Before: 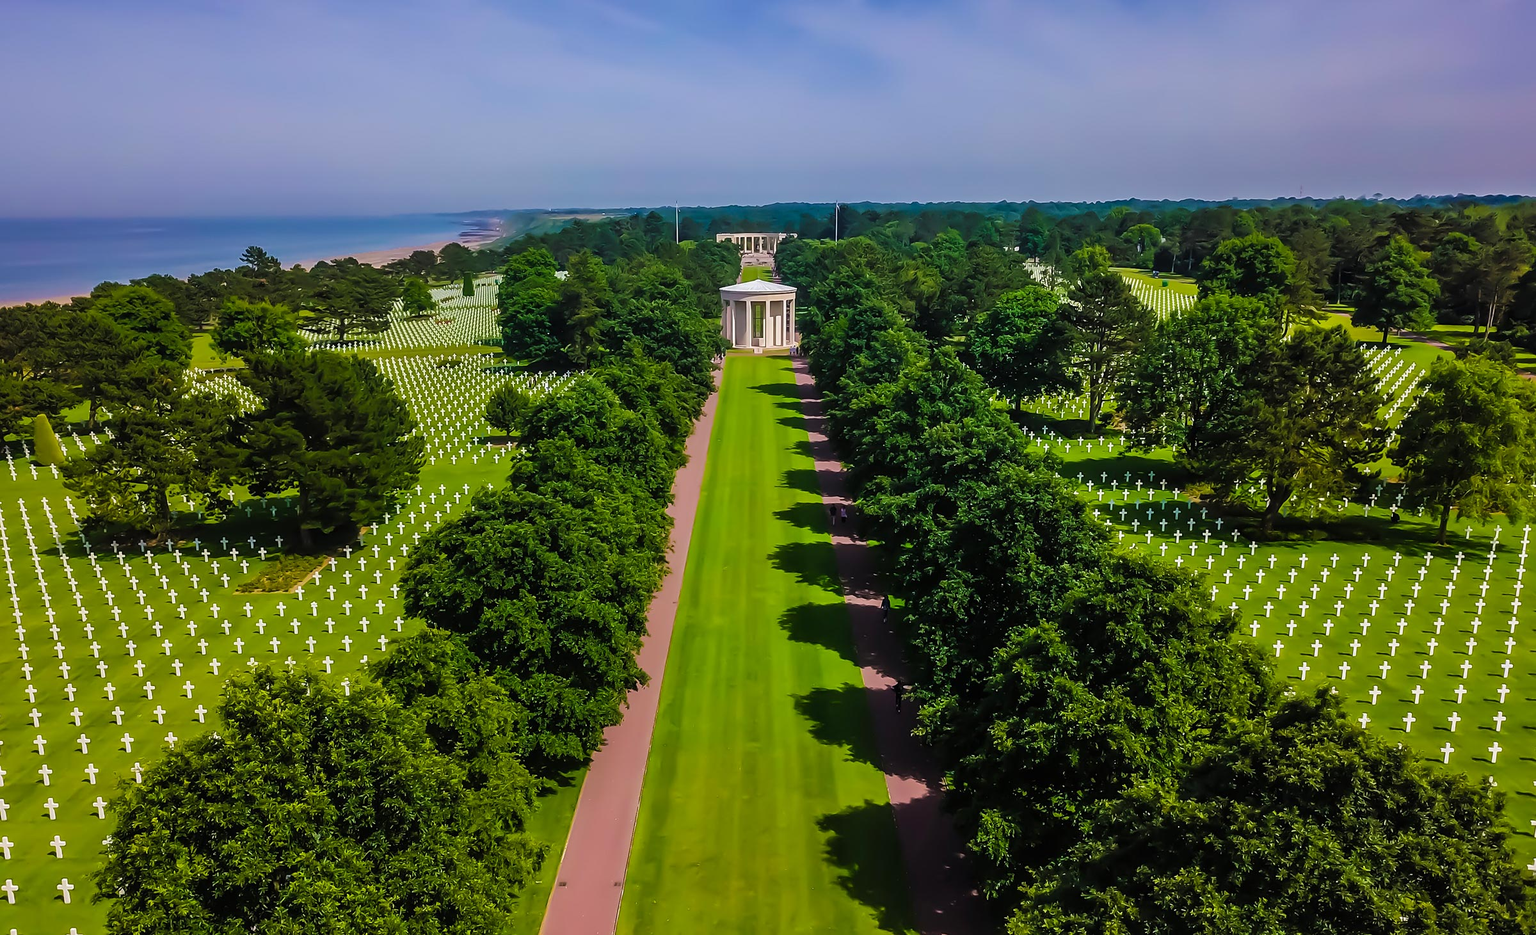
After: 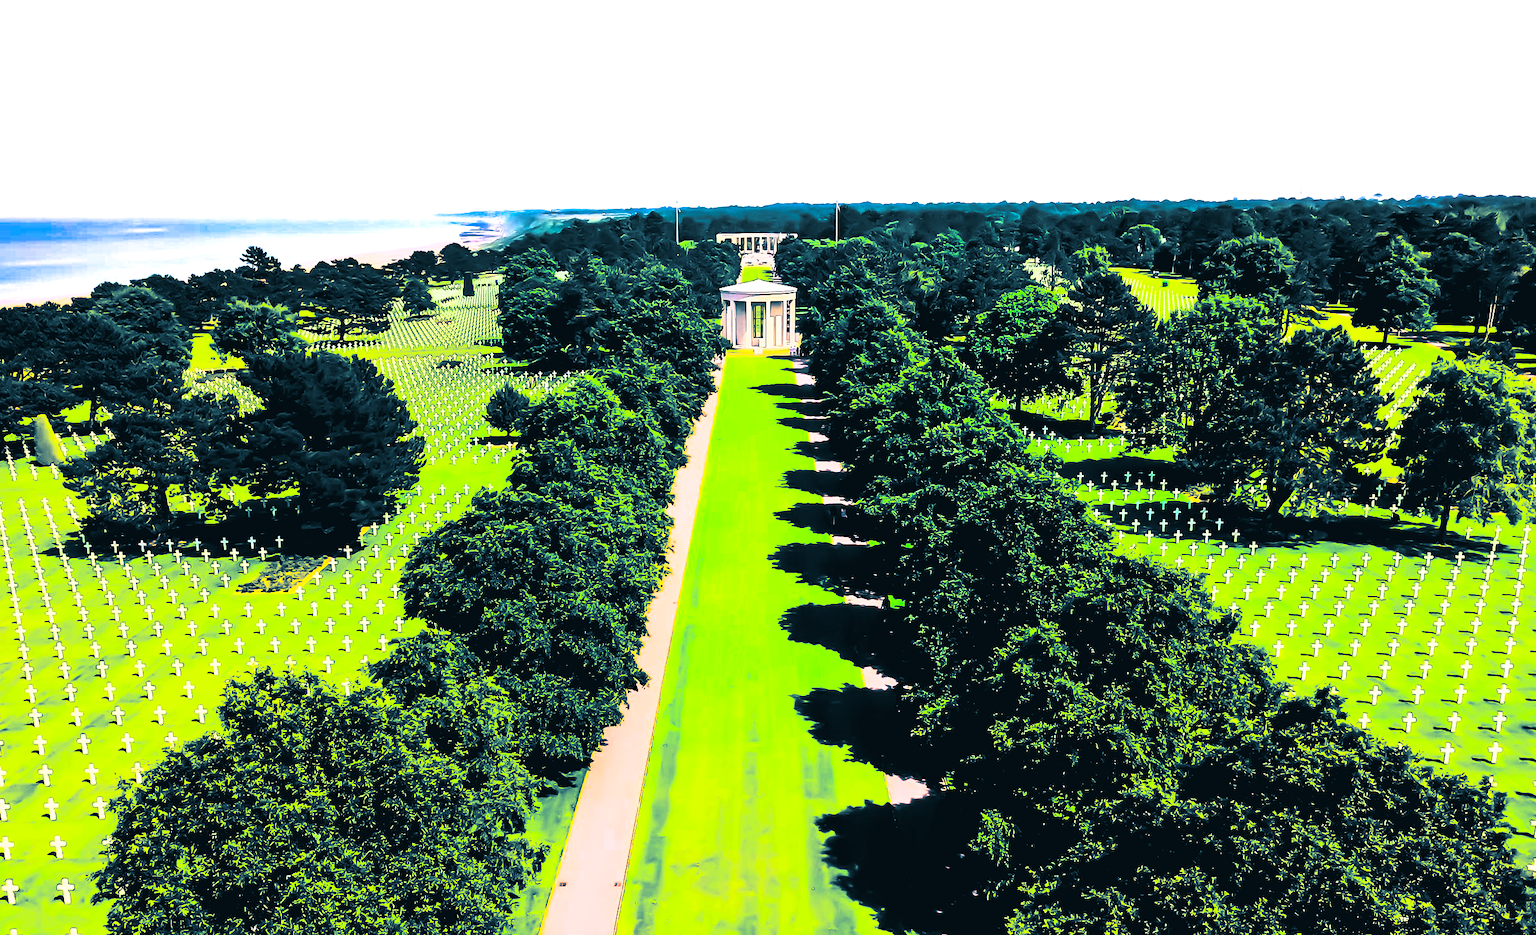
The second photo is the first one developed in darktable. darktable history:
exposure: black level correction 0.005, exposure 0.417 EV, compensate highlight preservation false
contrast brightness saturation: contrast 1, brightness 1, saturation 1
split-toning: shadows › hue 212.4°, balance -70
filmic rgb: black relative exposure -5 EV, hardness 2.88, contrast 1.2
